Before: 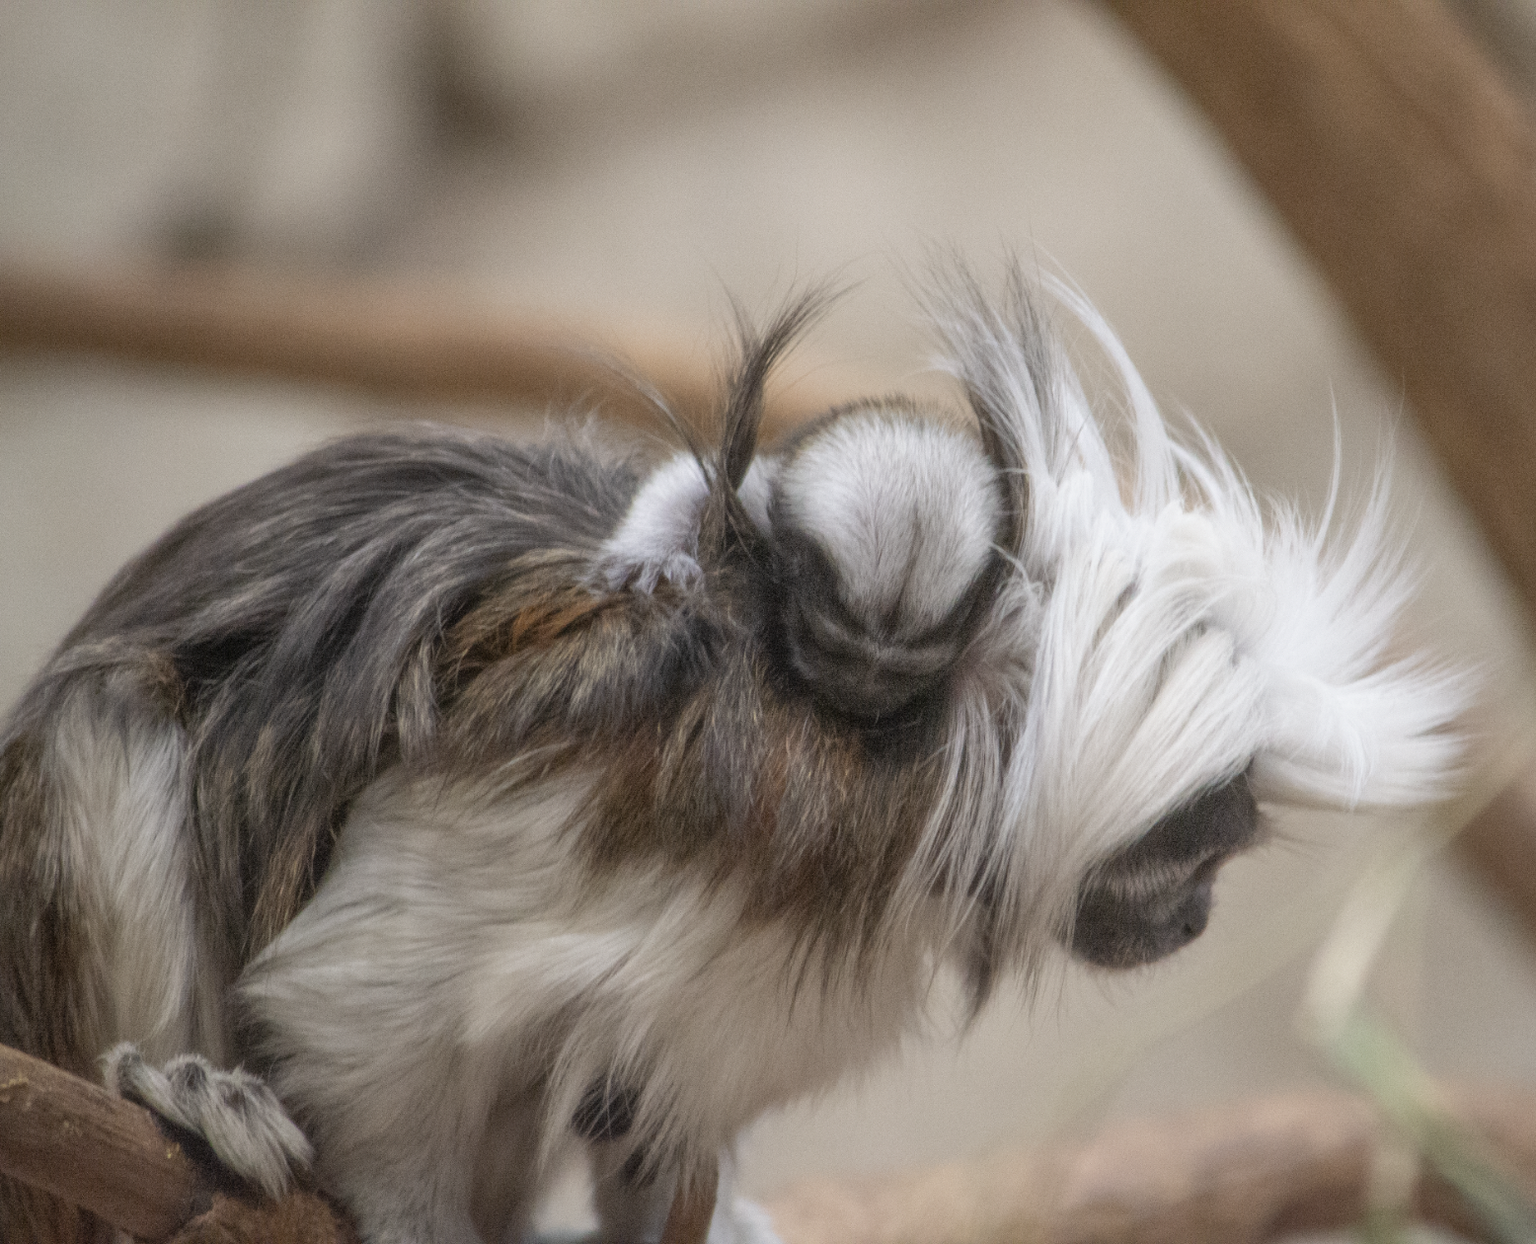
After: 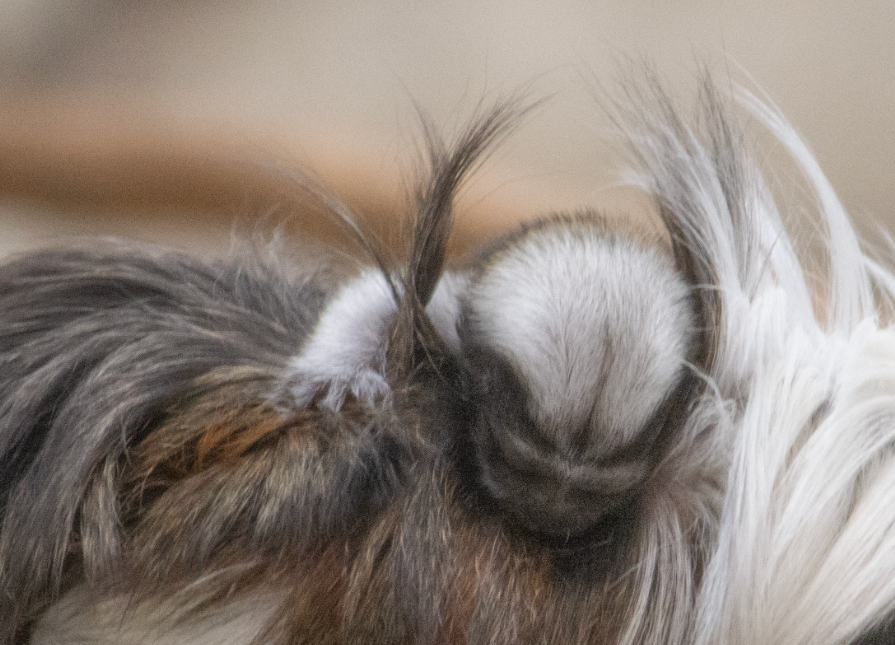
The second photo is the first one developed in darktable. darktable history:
crop: left 20.669%, top 15.096%, right 21.786%, bottom 33.677%
